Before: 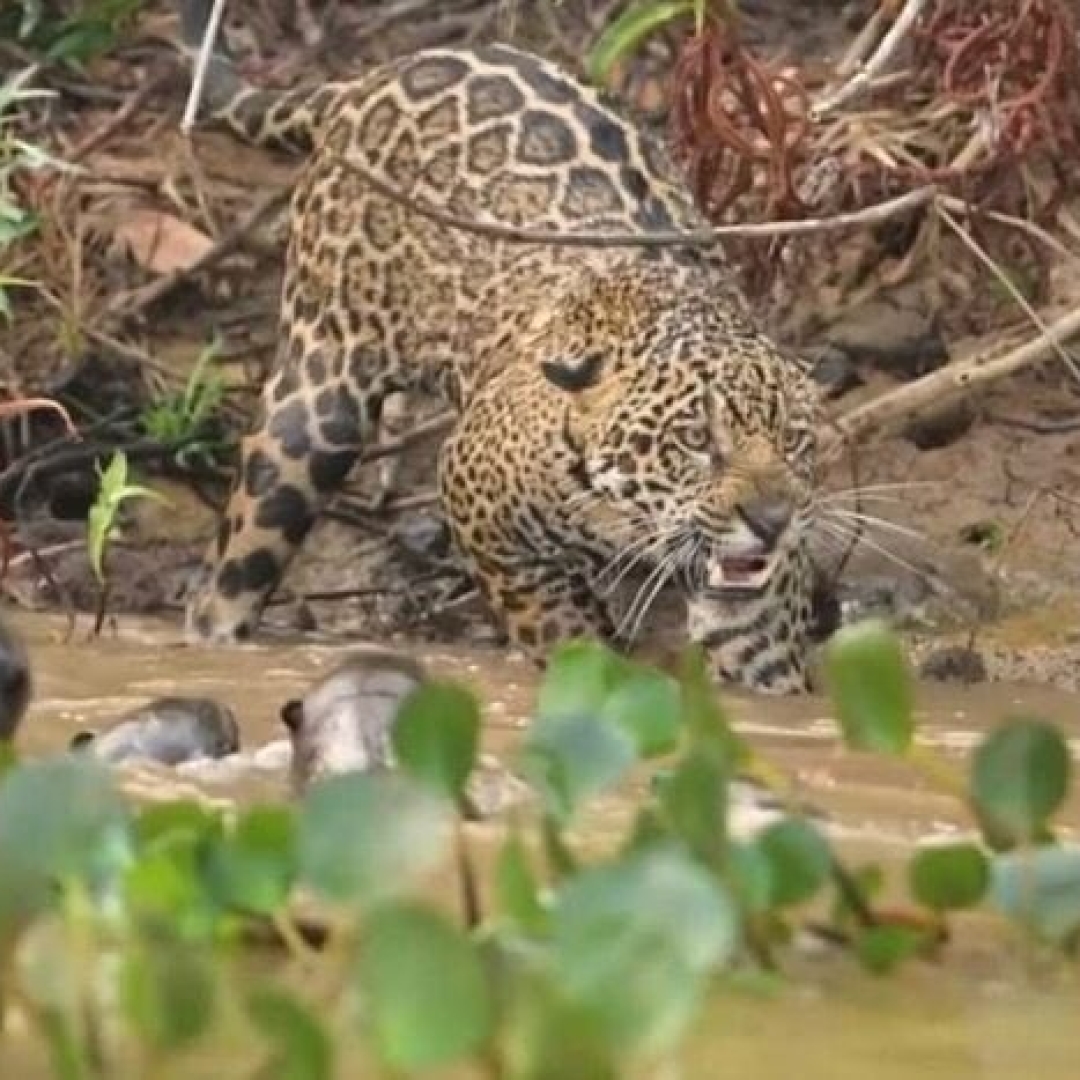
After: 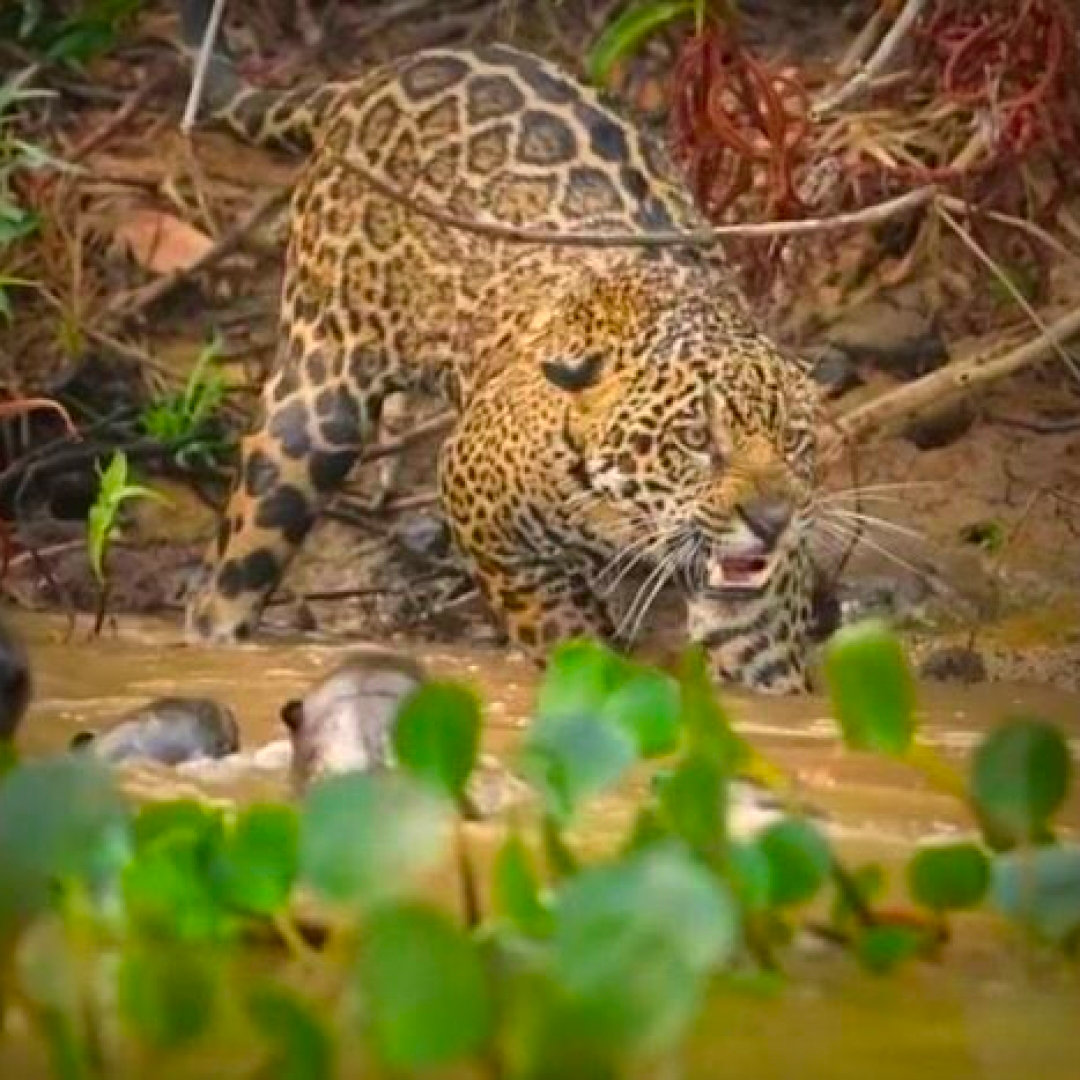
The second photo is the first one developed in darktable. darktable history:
vignetting: fall-off start 53.2%, brightness -0.594, saturation 0, automatic ratio true, width/height ratio 1.313, shape 0.22, unbound false
color correction: saturation 1.8
